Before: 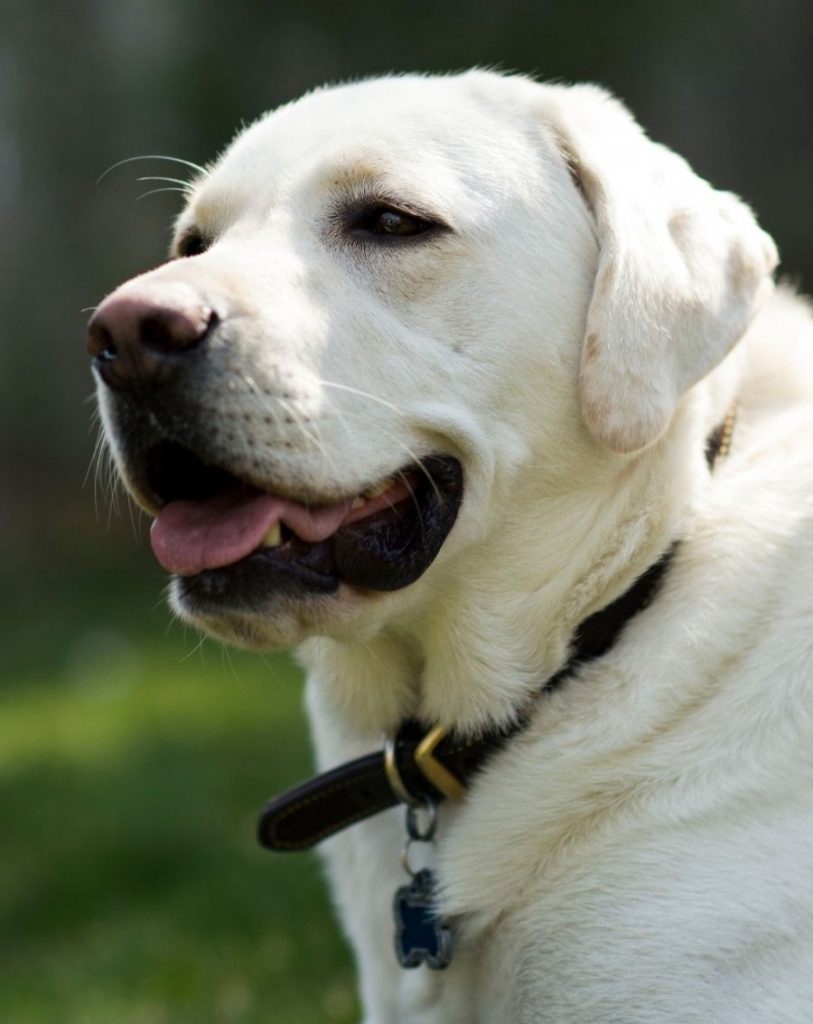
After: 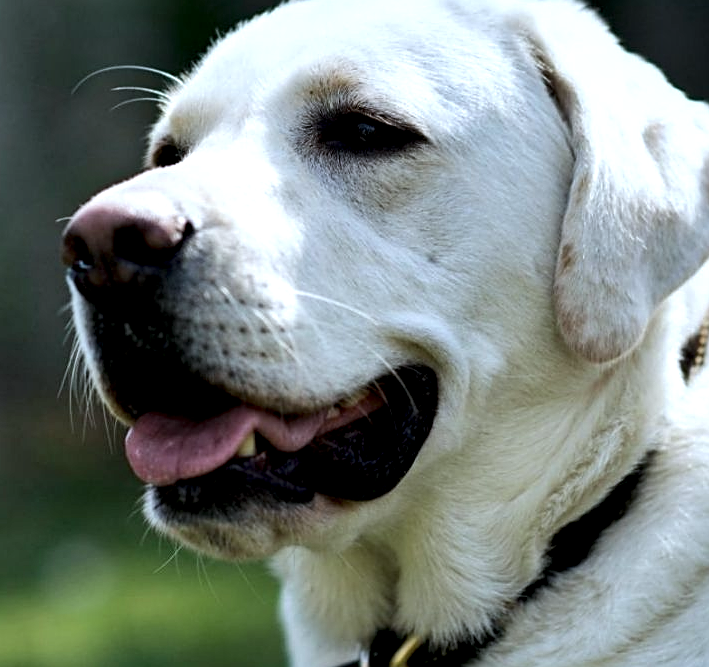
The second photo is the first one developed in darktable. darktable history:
crop: left 3.138%, top 8.868%, right 9.642%, bottom 25.944%
shadows and highlights: soften with gaussian
sharpen: on, module defaults
local contrast: highlights 120%, shadows 152%, detail 138%, midtone range 0.256
color calibration: x 0.37, y 0.377, temperature 4289.38 K
